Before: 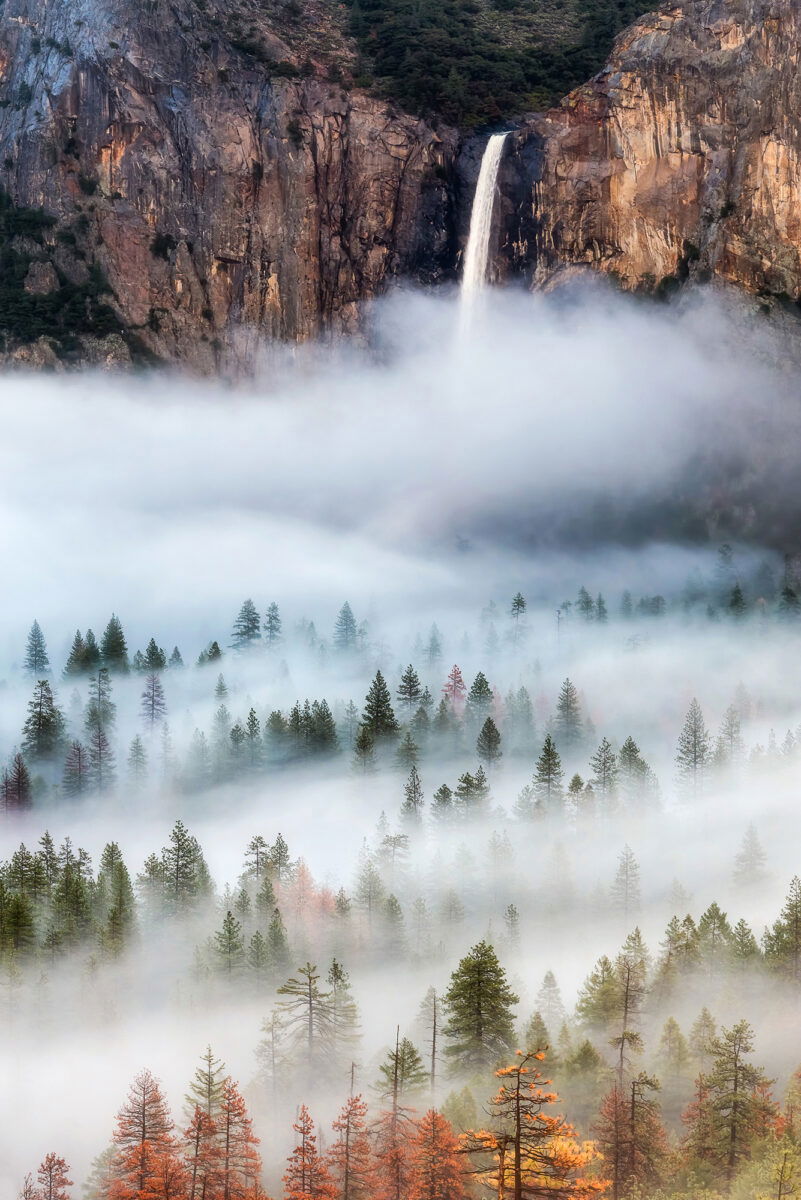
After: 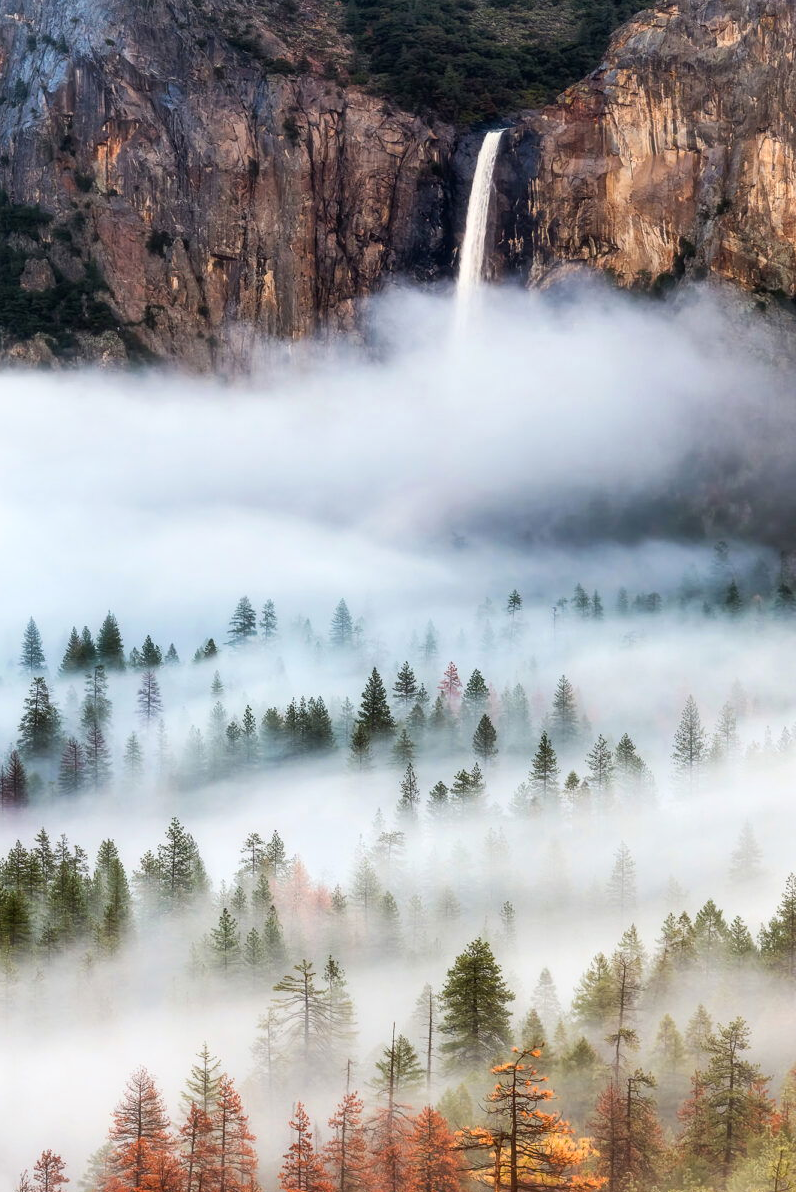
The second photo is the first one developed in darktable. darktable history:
crop and rotate: left 0.623%, top 0.302%, bottom 0.343%
exposure: exposure 0.014 EV, compensate highlight preservation false
shadows and highlights: shadows 0.784, highlights 39.88
